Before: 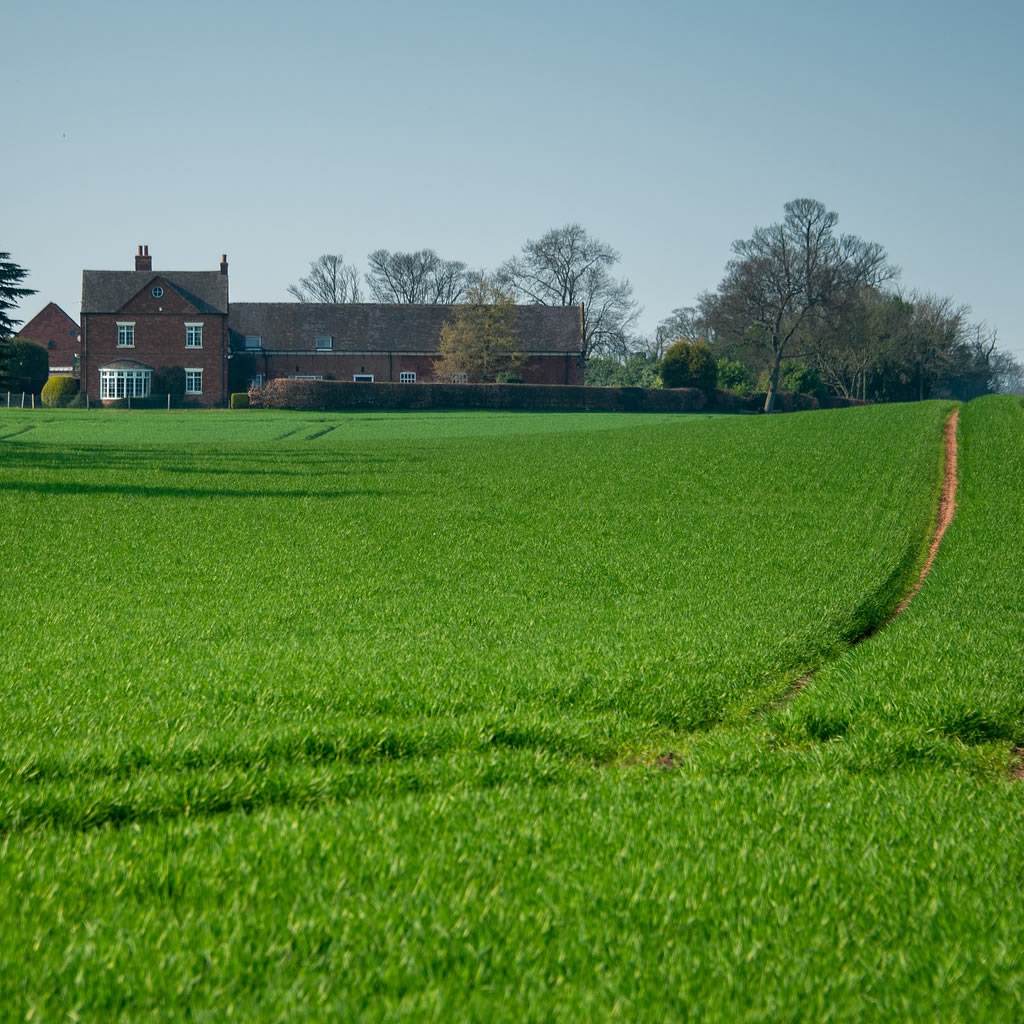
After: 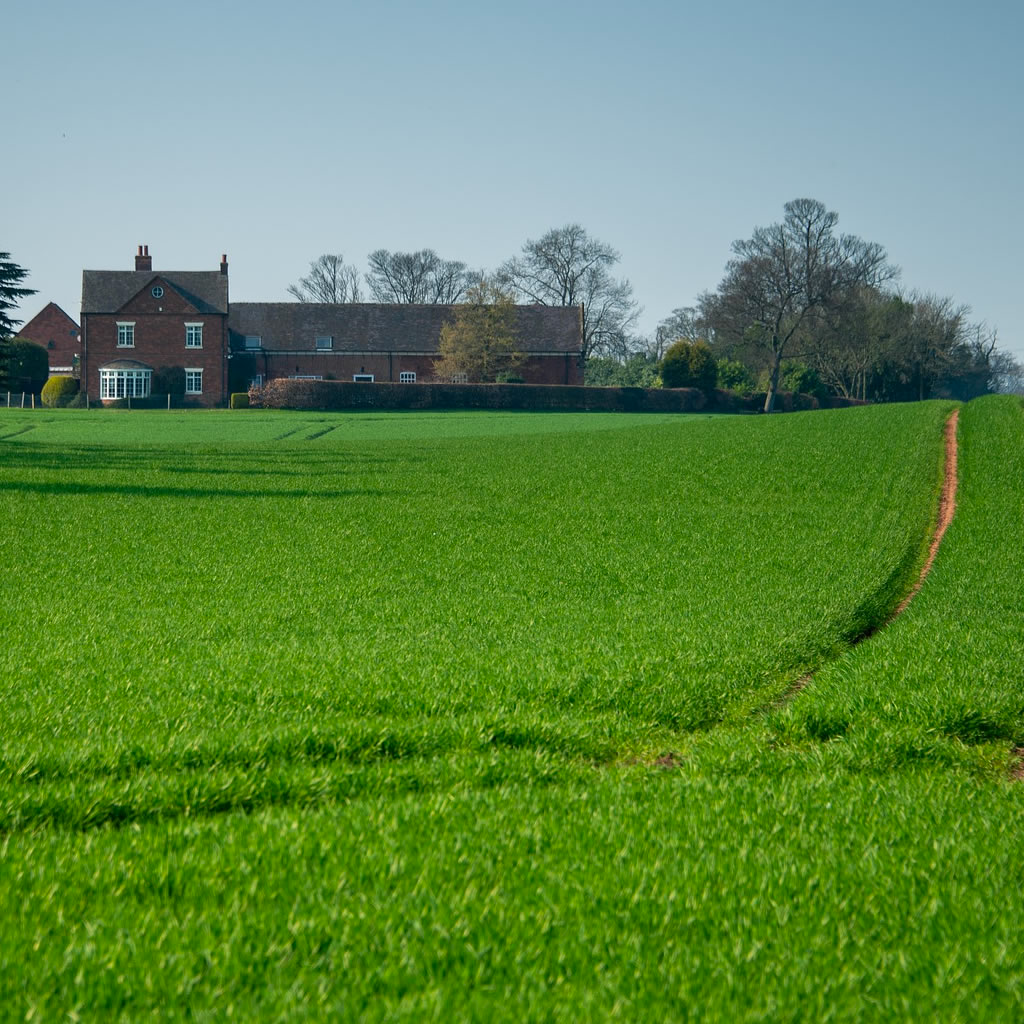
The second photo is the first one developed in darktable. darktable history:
color correction: highlights b* -0.05, saturation 1.07
